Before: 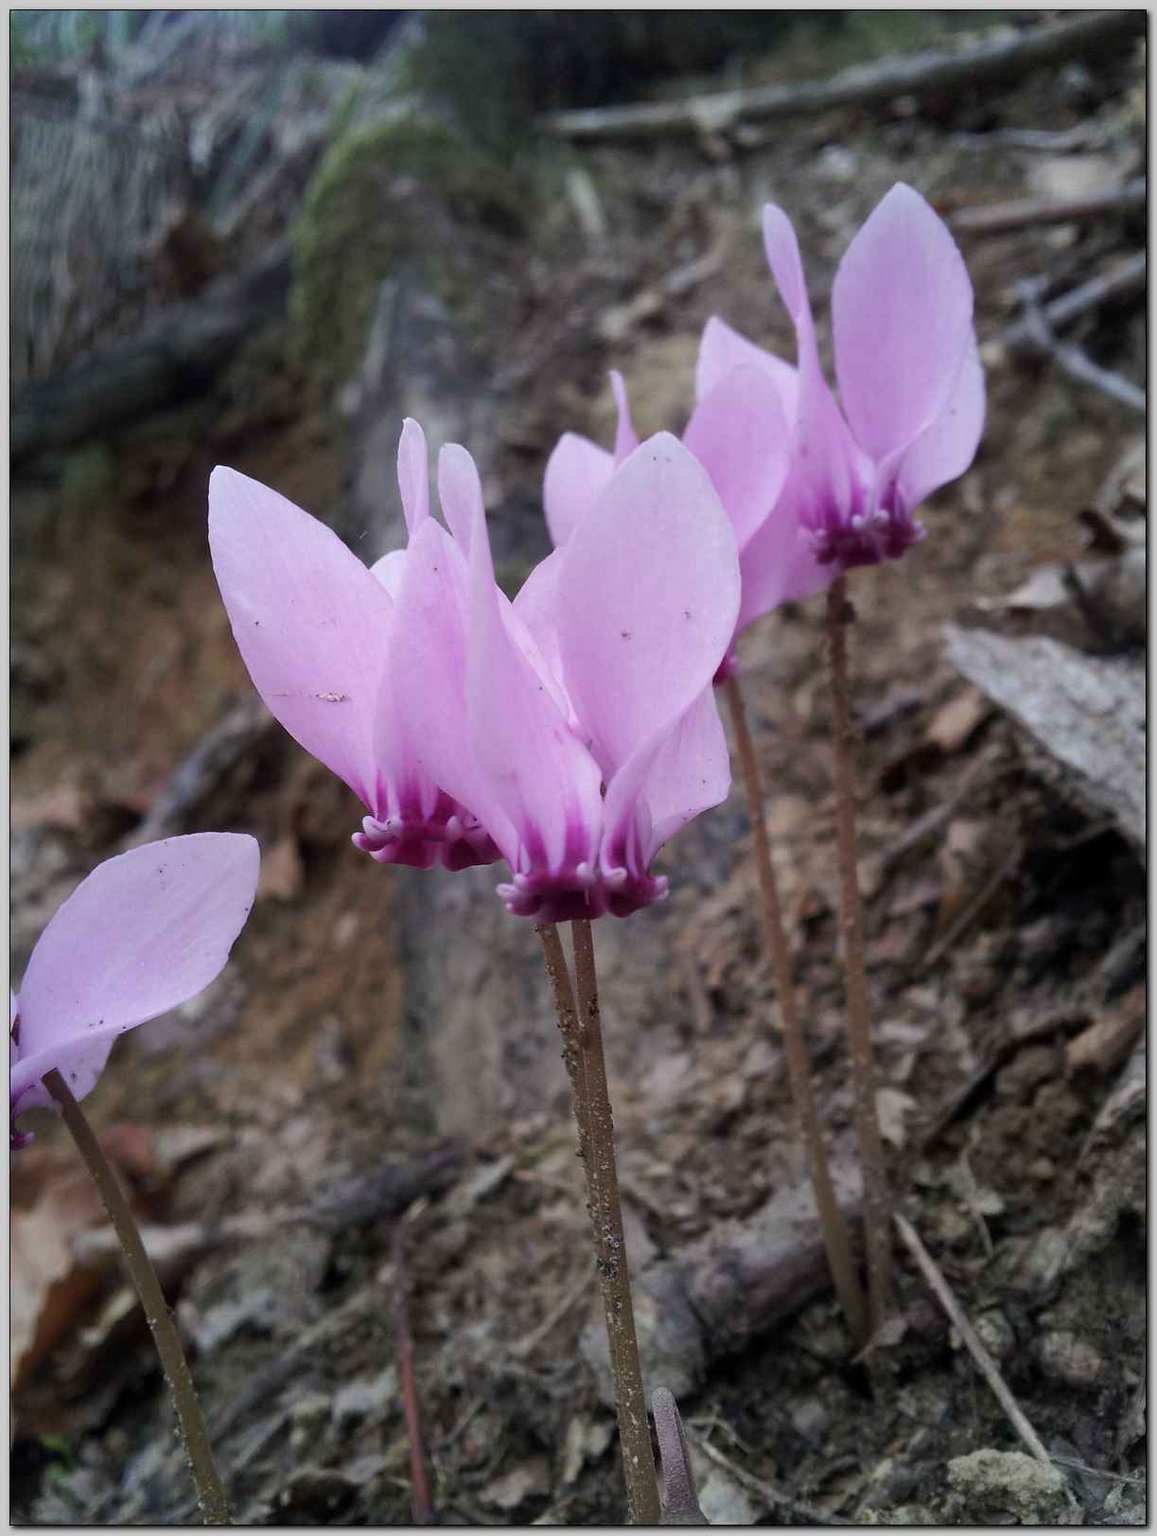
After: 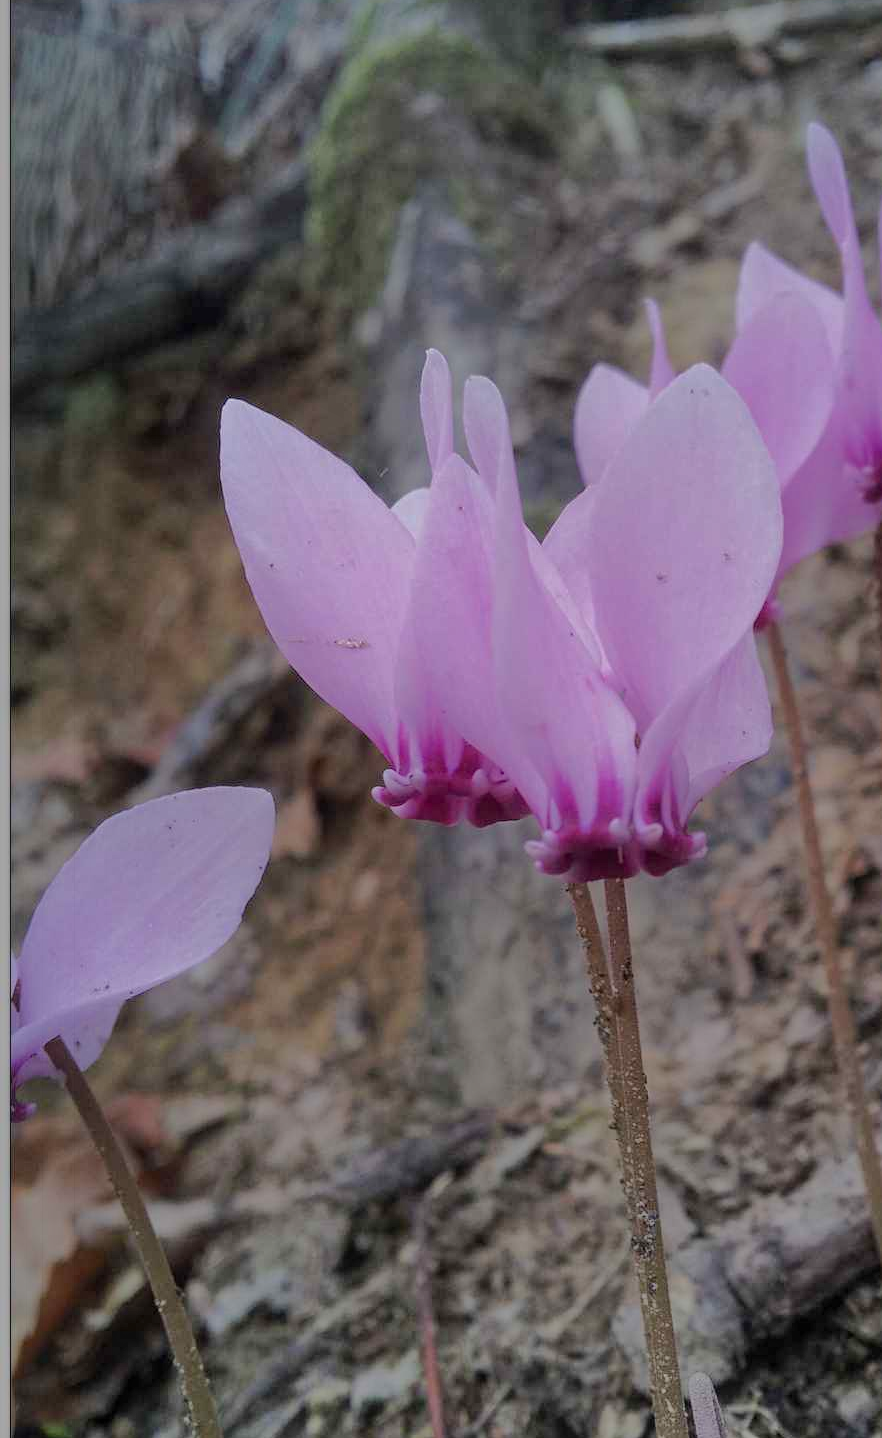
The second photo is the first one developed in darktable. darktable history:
local contrast: on, module defaults
exposure: black level correction 0.001, exposure 0.499 EV, compensate highlight preservation false
shadows and highlights: shadows 60.61, soften with gaussian
tone equalizer: -8 EV -0.011 EV, -7 EV 0.03 EV, -6 EV -0.007 EV, -5 EV 0.006 EV, -4 EV -0.034 EV, -3 EV -0.238 EV, -2 EV -0.682 EV, -1 EV -0.968 EV, +0 EV -0.994 EV, edges refinement/feathering 500, mask exposure compensation -1.57 EV, preserve details no
crop: top 5.753%, right 27.864%, bottom 5.585%
contrast equalizer: y [[0.439, 0.44, 0.442, 0.457, 0.493, 0.498], [0.5 ×6], [0.5 ×6], [0 ×6], [0 ×6]]
base curve: curves: ch0 [(0, 0) (0.303, 0.277) (1, 1)], exposure shift 0.584, preserve colors none
